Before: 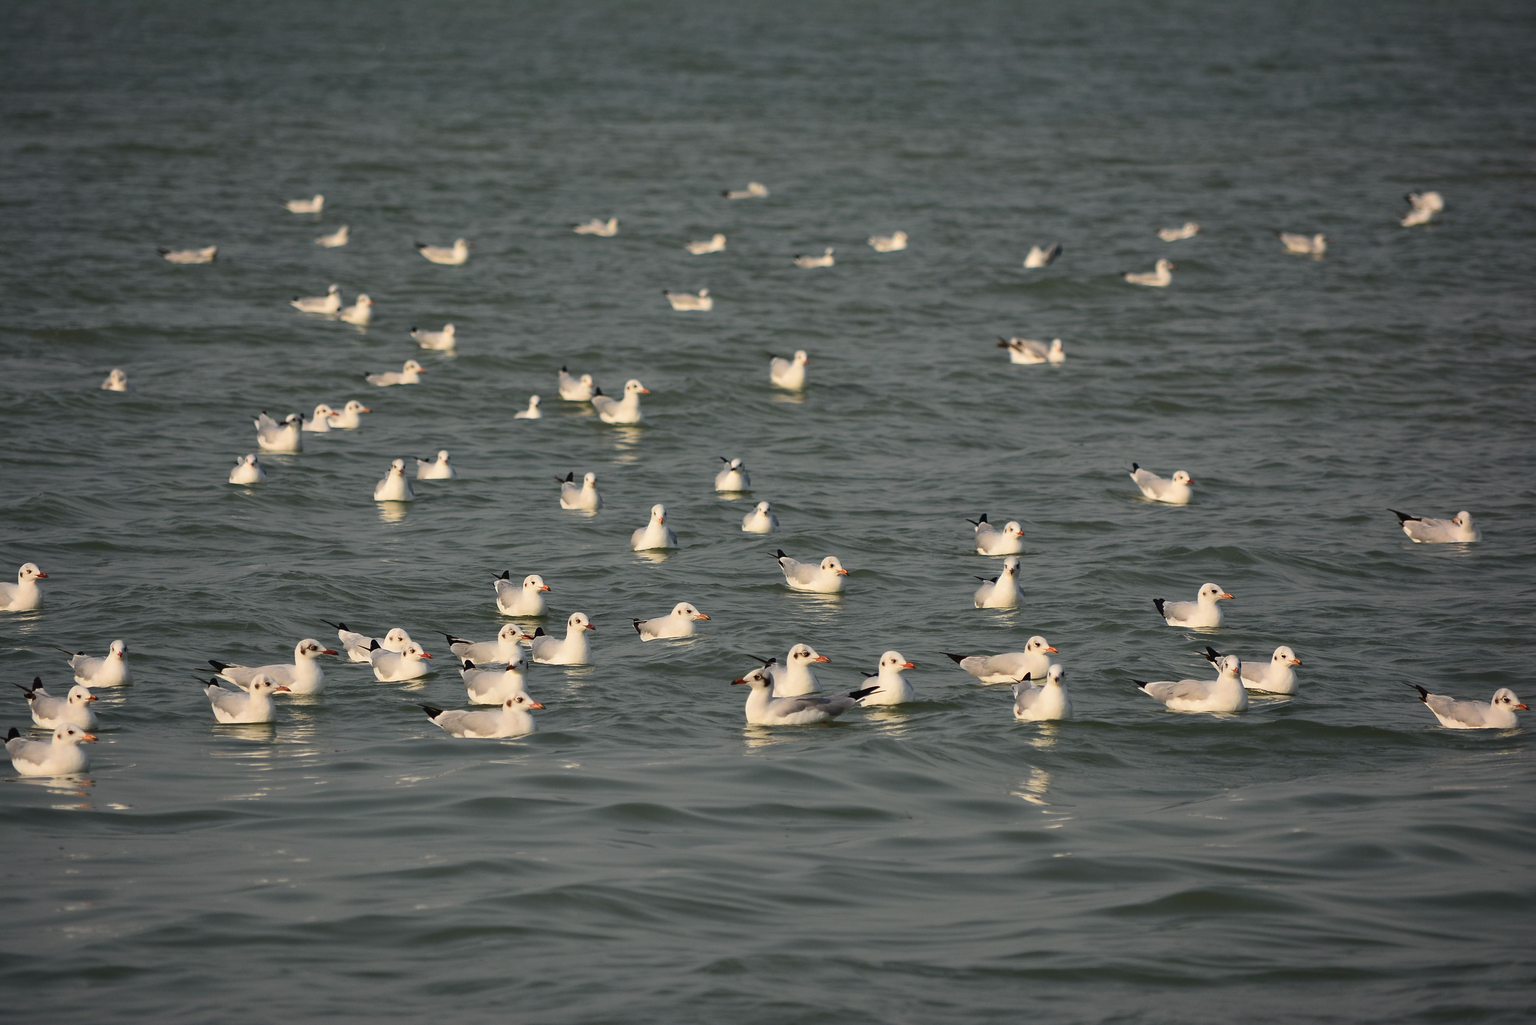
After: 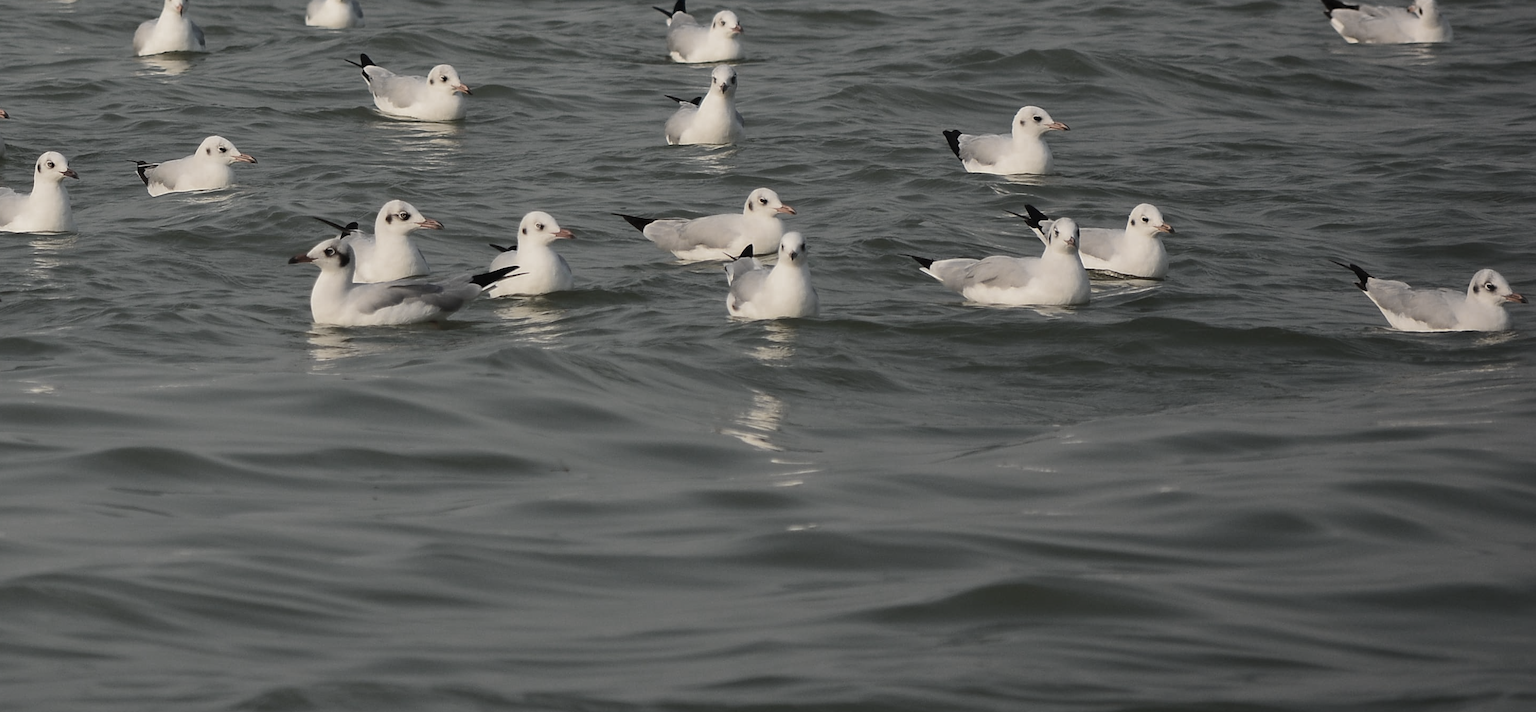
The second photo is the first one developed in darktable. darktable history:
color zones: curves: ch0 [(0, 0.487) (0.241, 0.395) (0.434, 0.373) (0.658, 0.412) (0.838, 0.487)]; ch1 [(0, 0) (0.053, 0.053) (0.211, 0.202) (0.579, 0.259) (0.781, 0.241)]
crop and rotate: left 35.509%, top 50.238%, bottom 4.934%
